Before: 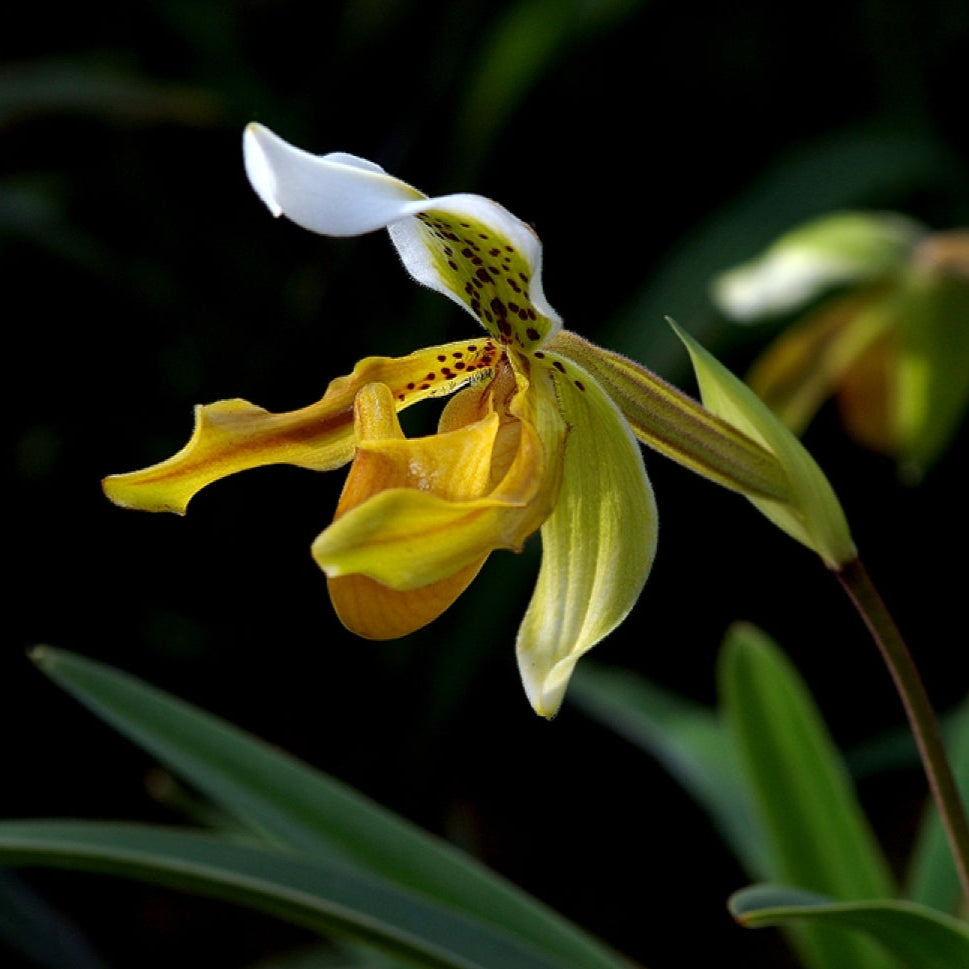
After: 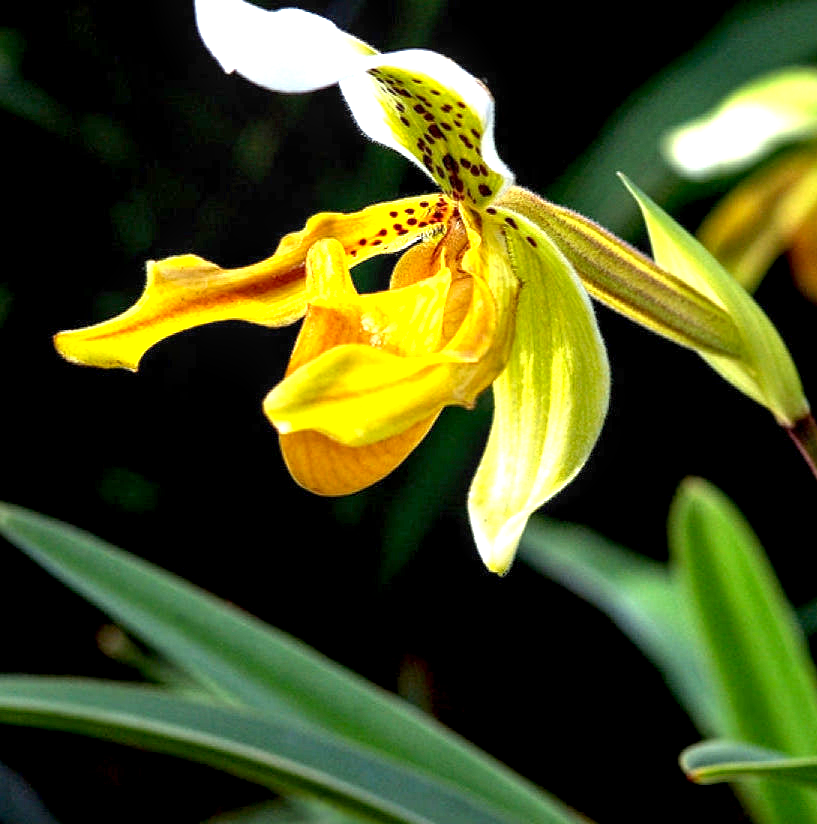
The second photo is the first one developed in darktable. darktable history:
exposure: black level correction 0.001, exposure 1.989 EV, compensate exposure bias true, compensate highlight preservation false
local contrast: on, module defaults
crop and rotate: left 4.964%, top 14.934%, right 10.697%
